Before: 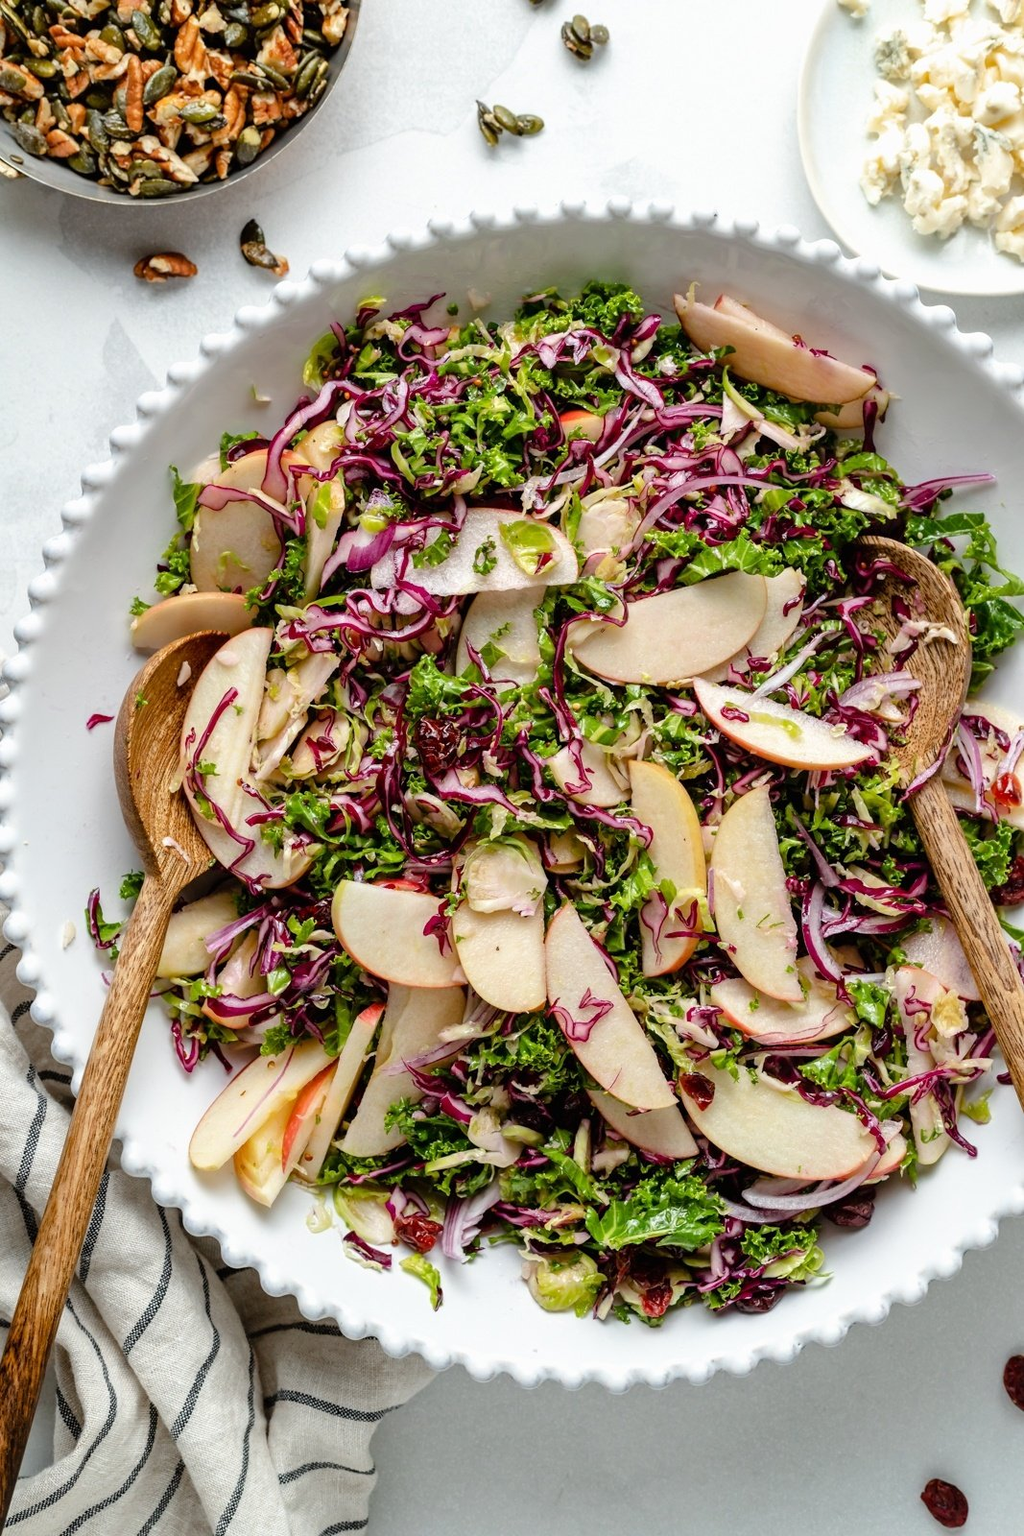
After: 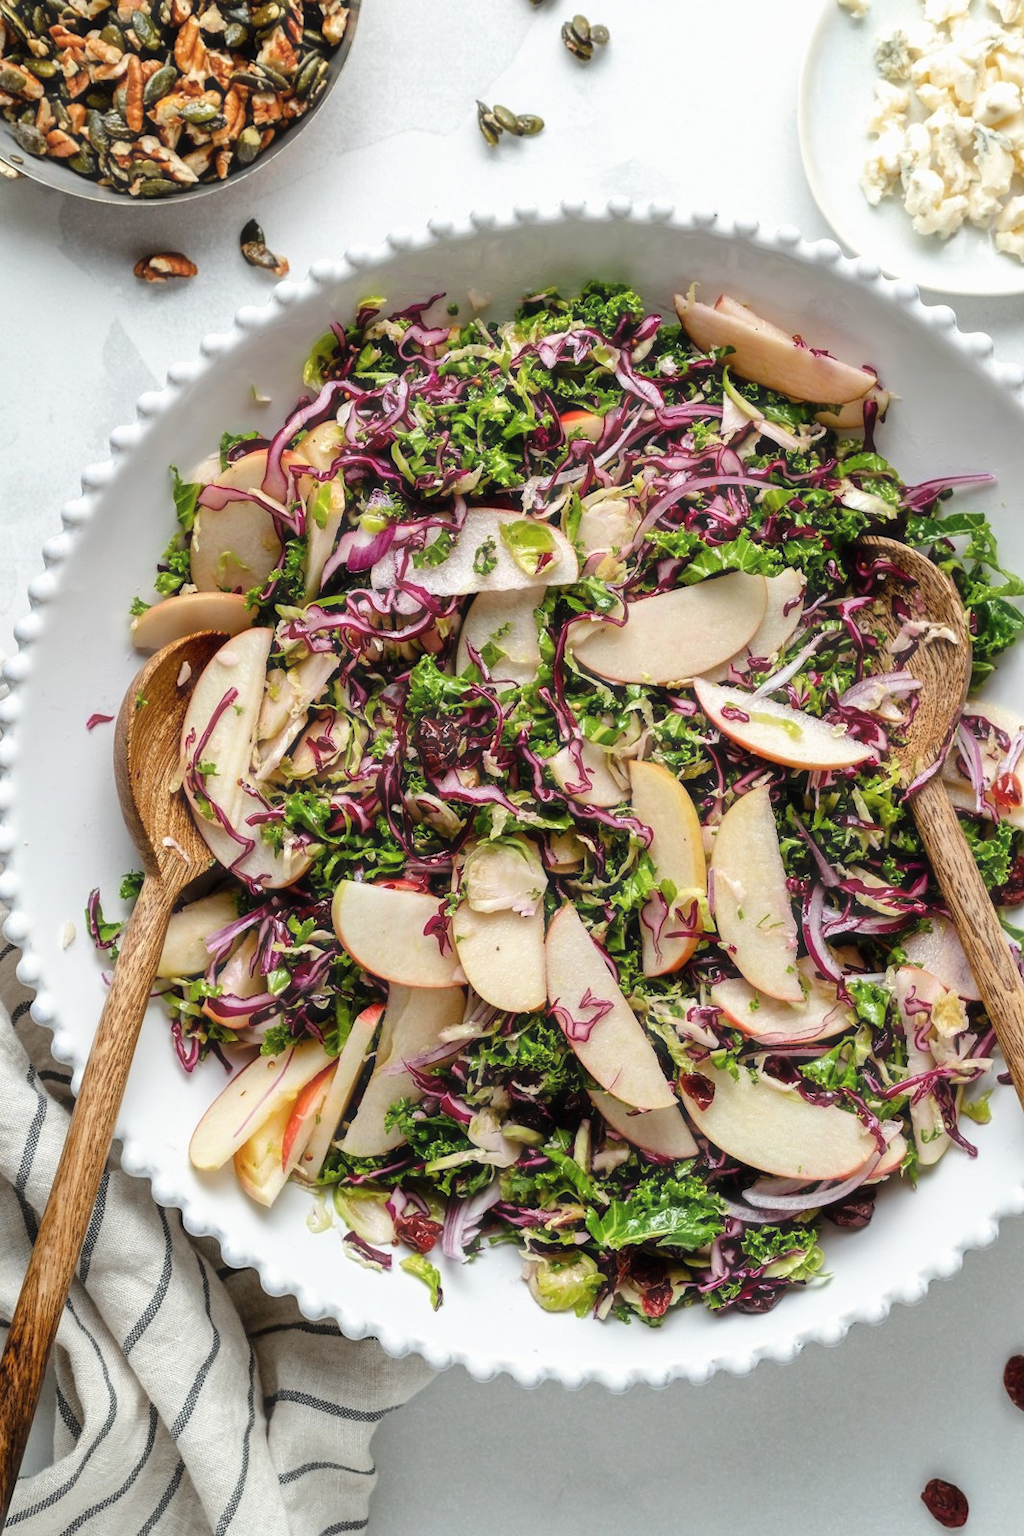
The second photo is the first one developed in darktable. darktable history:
haze removal: strength -0.109, adaptive false
